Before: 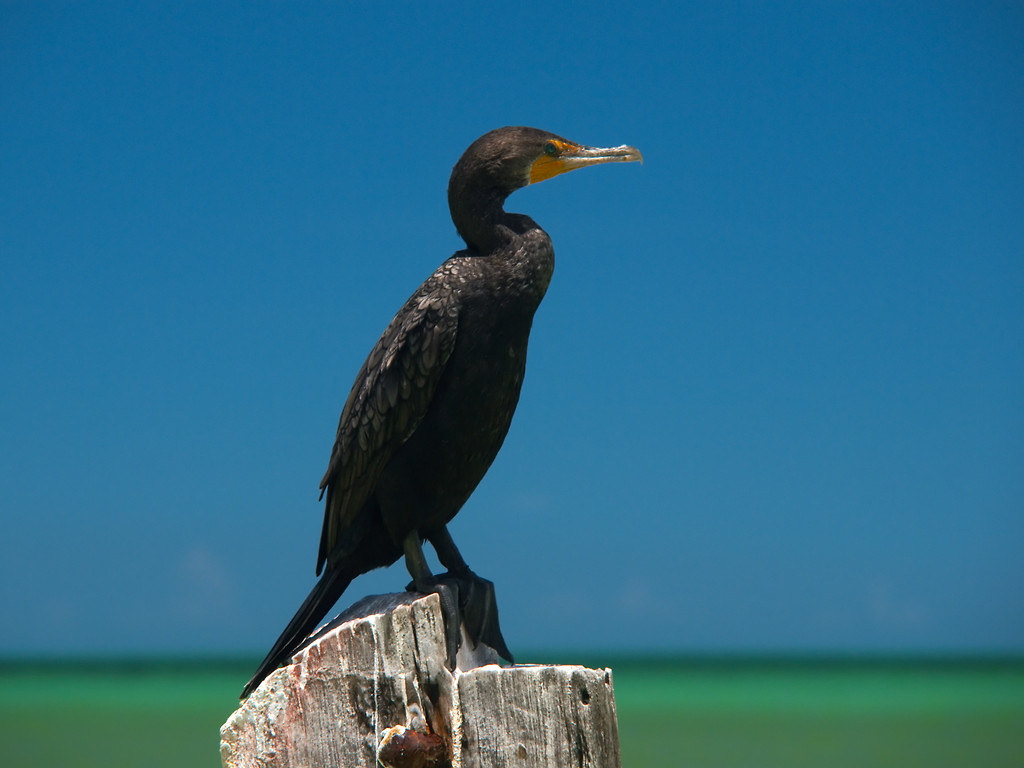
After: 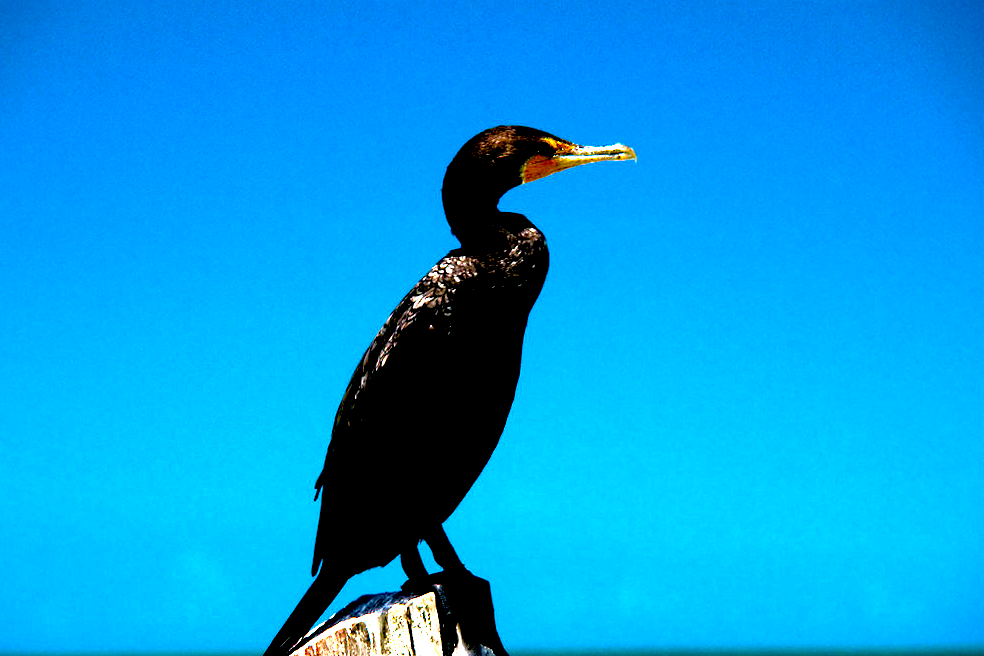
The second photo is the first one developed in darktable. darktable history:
crop and rotate: angle 0.2°, left 0.275%, right 3.127%, bottom 14.18%
exposure: black level correction 0.056, exposure -0.039 EV, compensate highlight preservation false
color balance rgb: perceptual saturation grading › global saturation 25%, perceptual brilliance grading › global brilliance 35%, perceptual brilliance grading › highlights 50%, perceptual brilliance grading › mid-tones 60%, perceptual brilliance grading › shadows 35%, global vibrance 20%
color calibration: illuminant custom, x 0.348, y 0.366, temperature 4940.58 K
